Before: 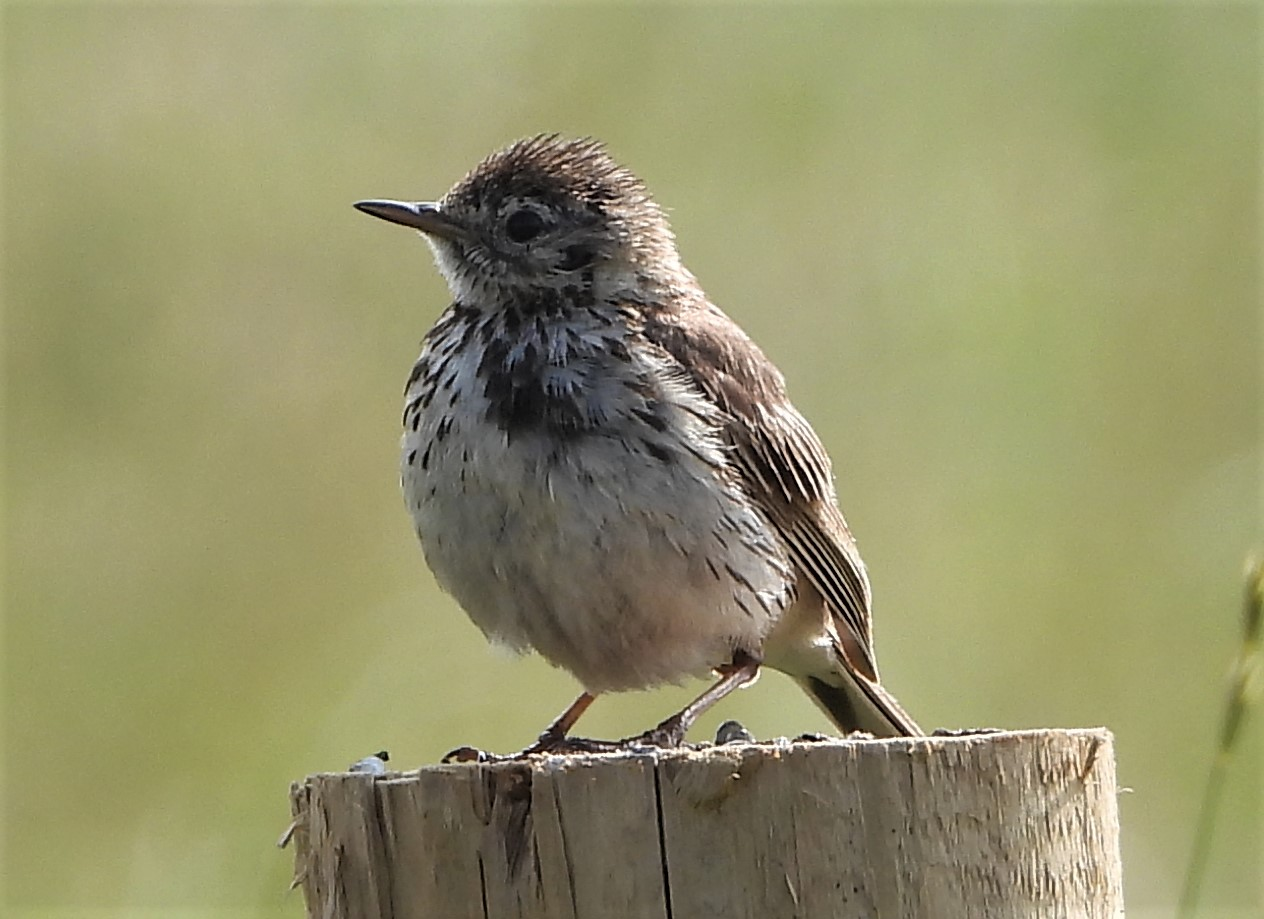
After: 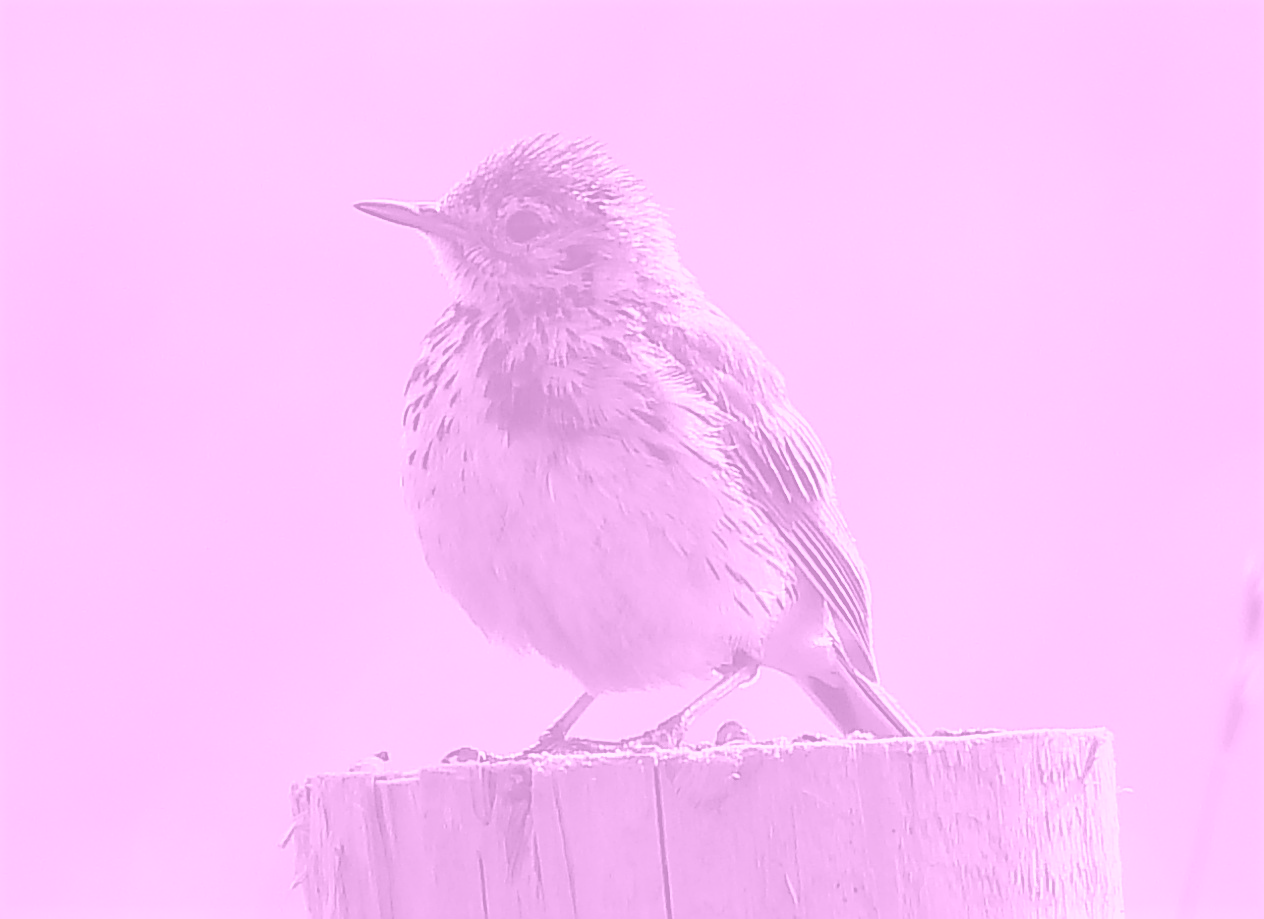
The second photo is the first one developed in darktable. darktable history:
colorize: hue 331.2°, saturation 75%, source mix 30.28%, lightness 70.52%, version 1
sharpen: on, module defaults
